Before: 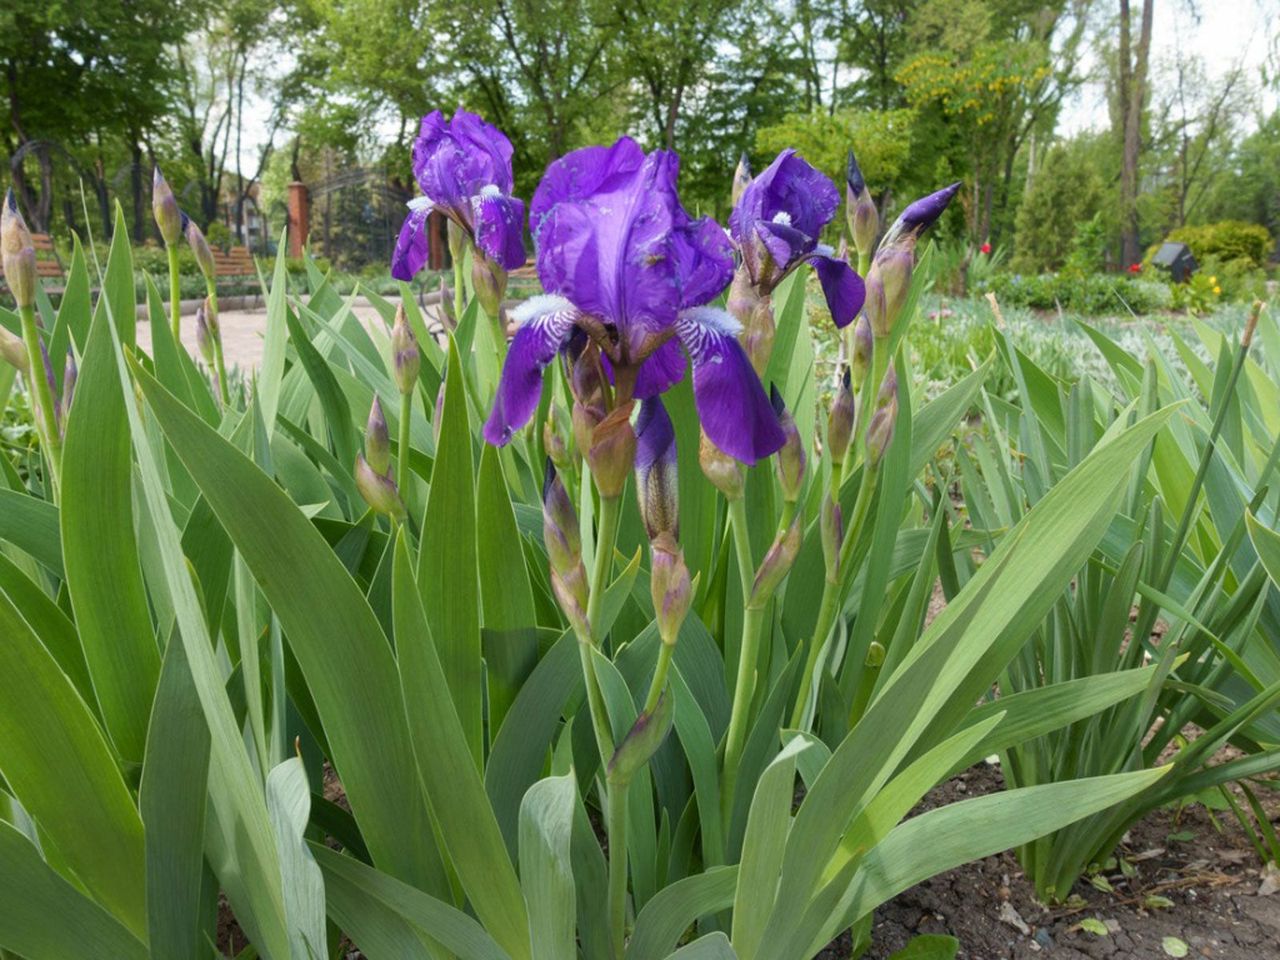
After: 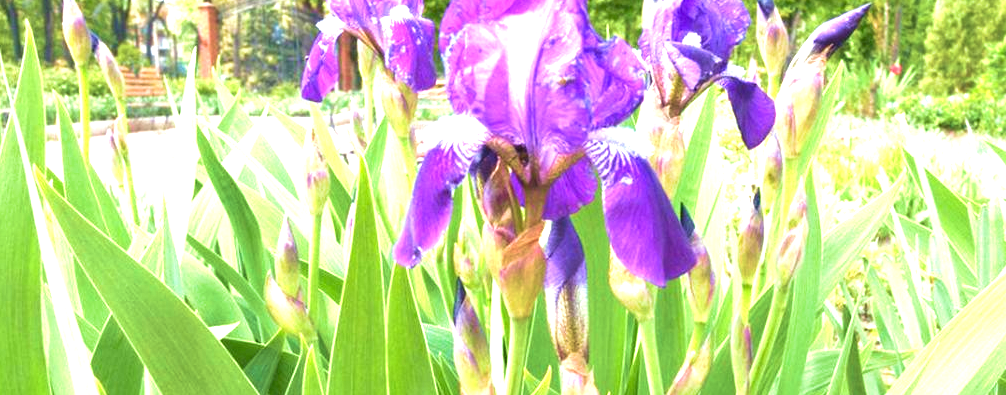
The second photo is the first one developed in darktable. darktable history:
velvia: strength 56.3%
exposure: black level correction 0, exposure 1.913 EV, compensate highlight preservation false
crop: left 7.055%, top 18.726%, right 14.314%, bottom 40.096%
